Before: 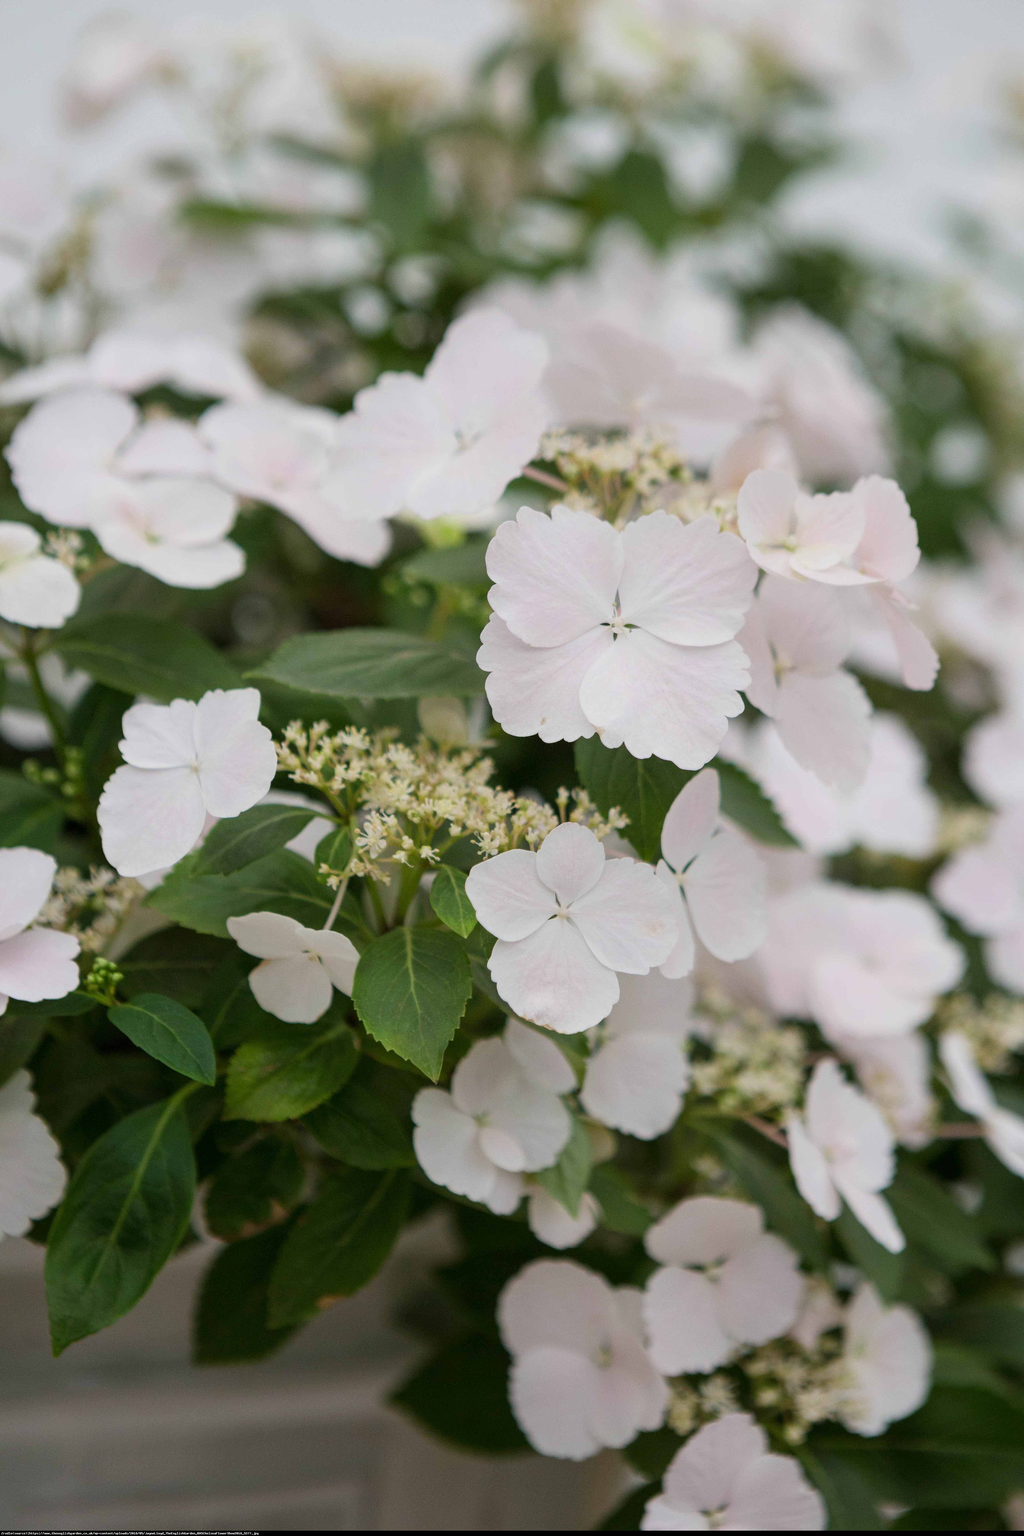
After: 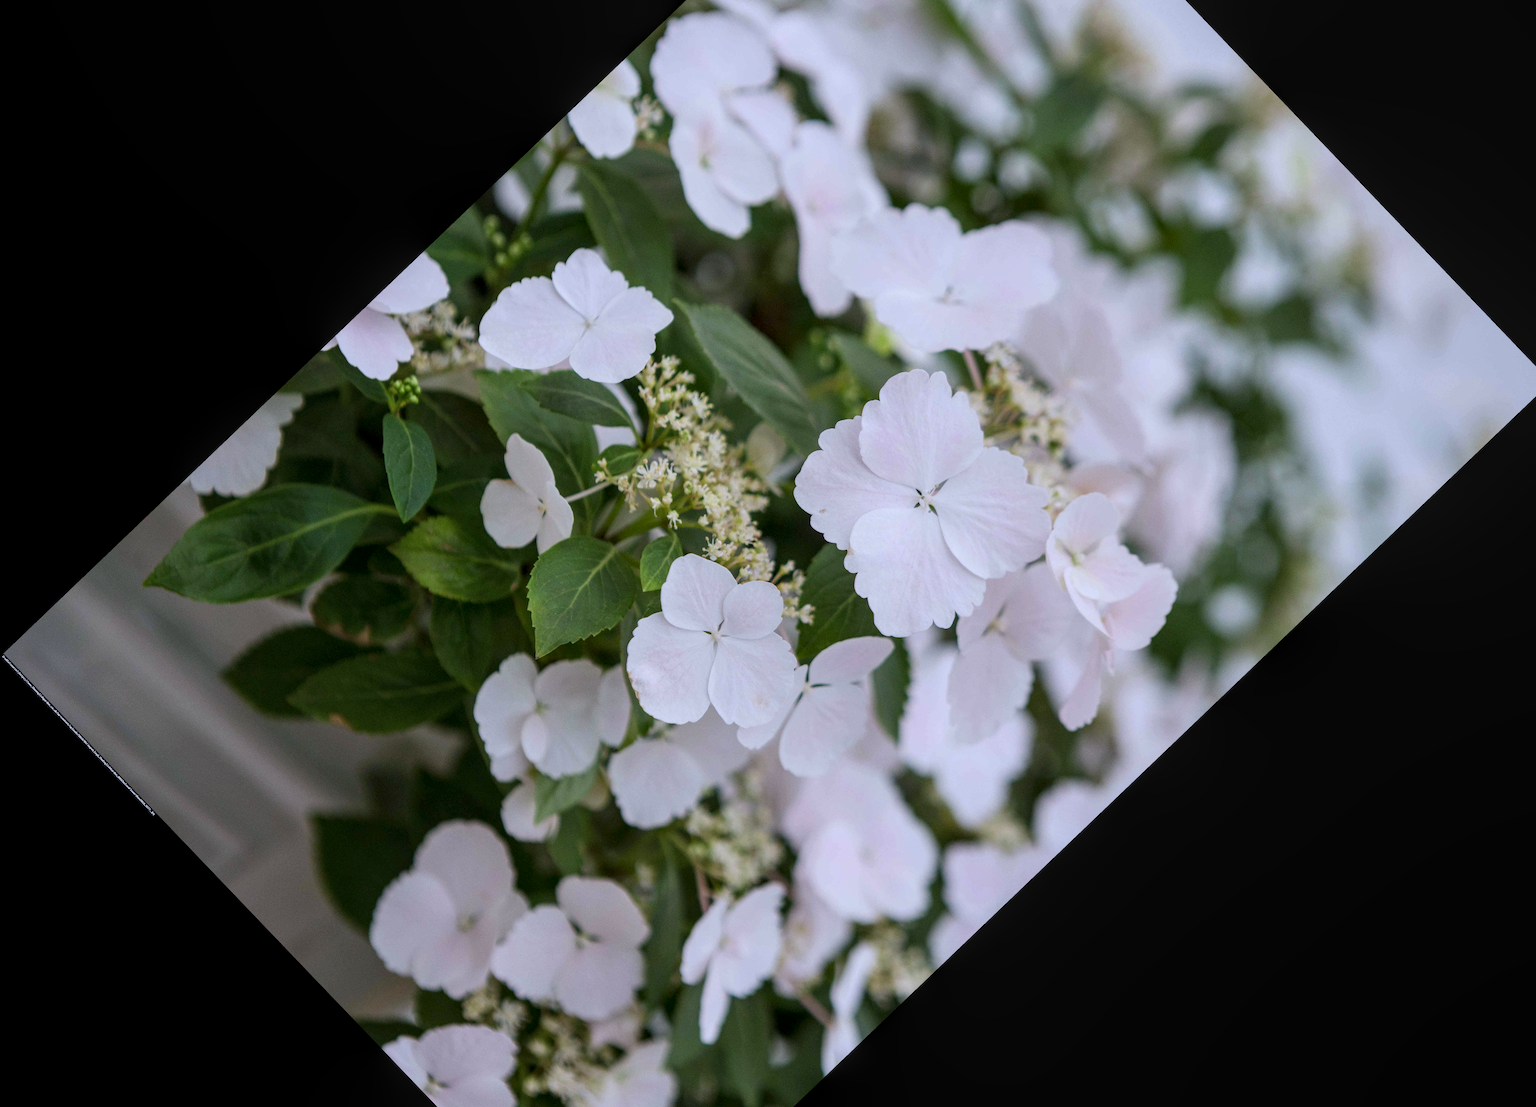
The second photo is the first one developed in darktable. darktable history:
crop and rotate: angle -46.26°, top 16.234%, right 0.912%, bottom 11.704%
white balance: red 0.967, blue 1.119, emerald 0.756
local contrast: on, module defaults
